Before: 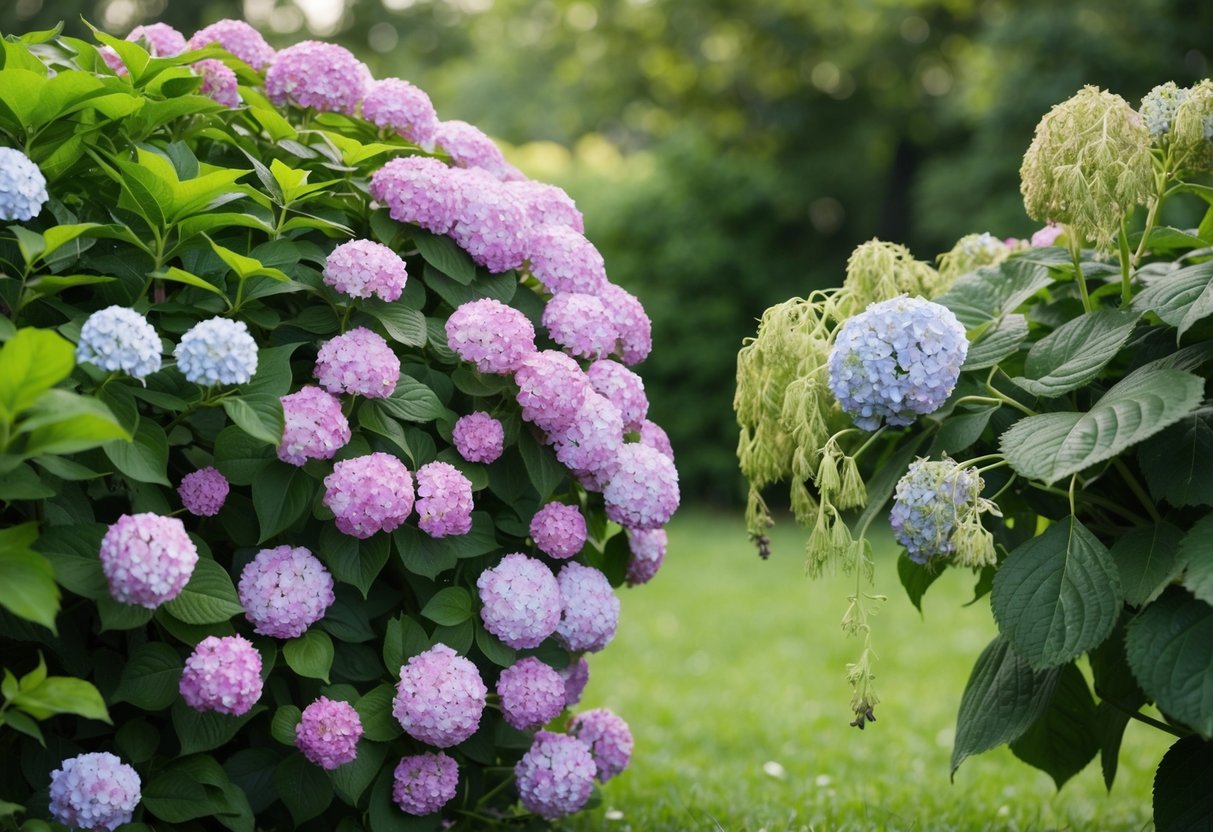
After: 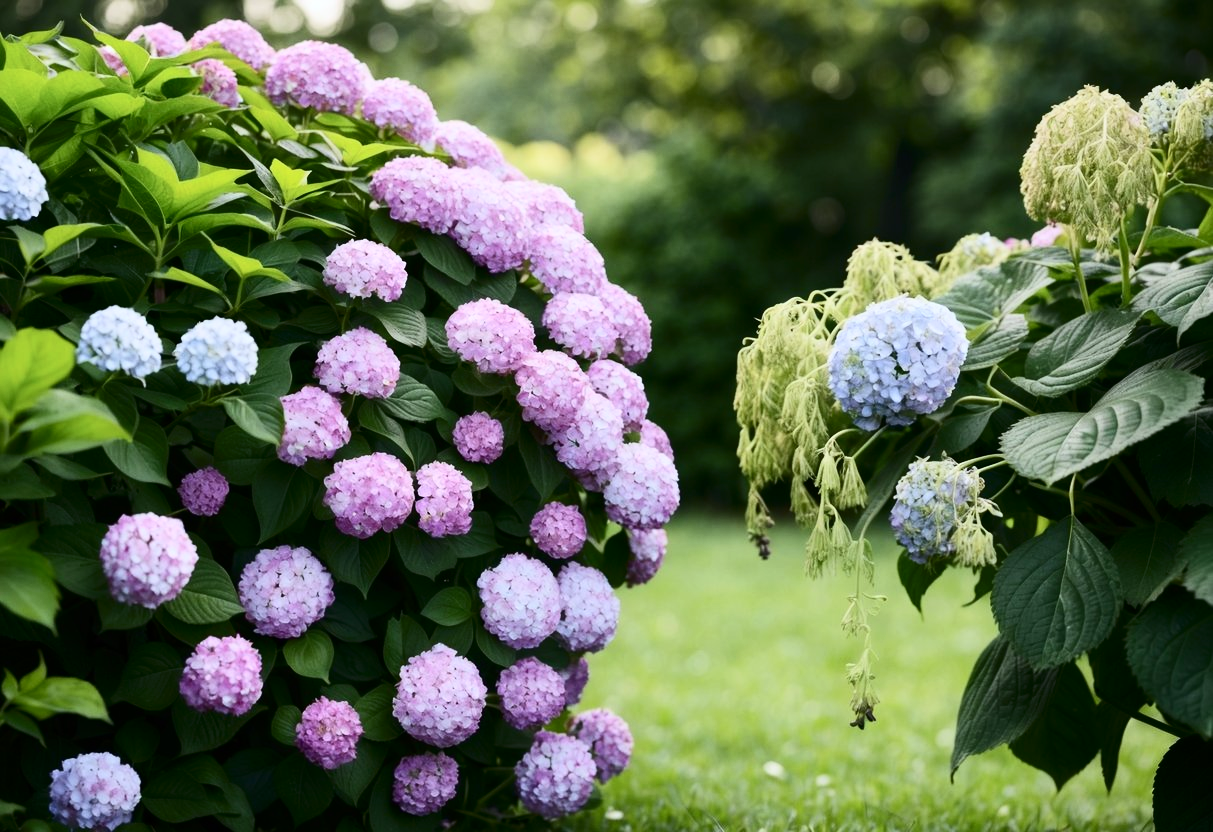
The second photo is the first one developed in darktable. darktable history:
contrast brightness saturation: contrast 0.28
white balance: red 0.982, blue 1.018
color balance rgb: on, module defaults
